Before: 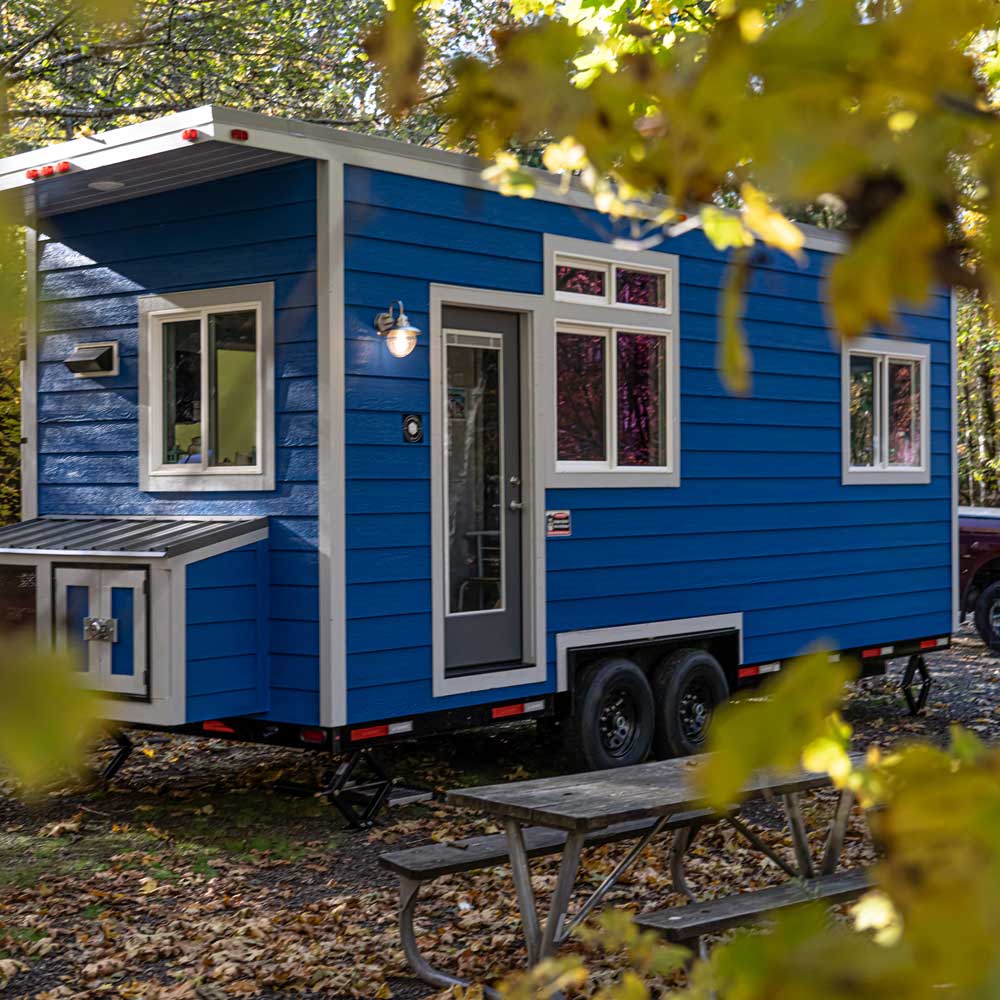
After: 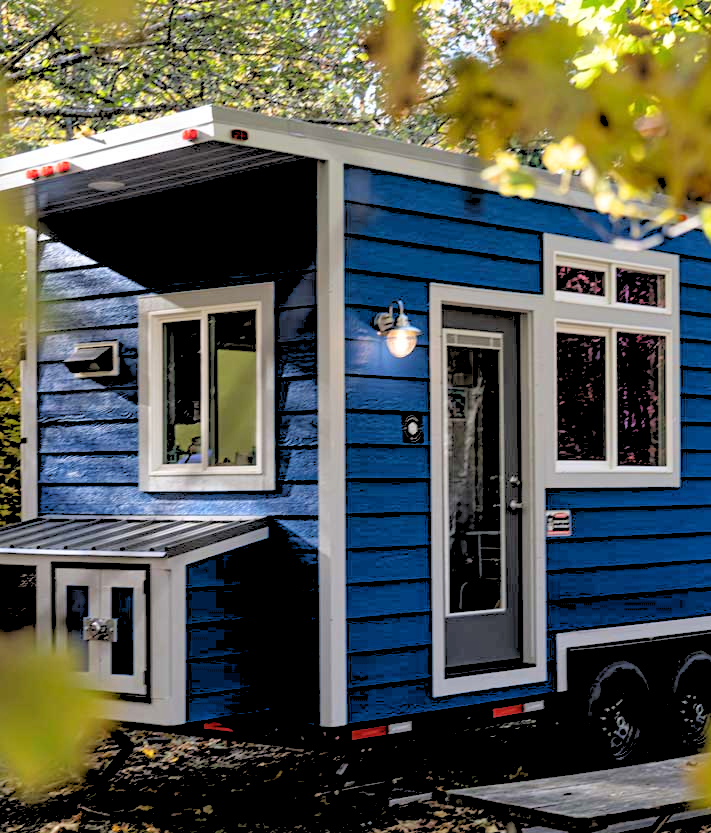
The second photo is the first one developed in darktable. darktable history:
crop: right 28.885%, bottom 16.626%
rgb levels: levels [[0.027, 0.429, 0.996], [0, 0.5, 1], [0, 0.5, 1]]
rotate and perspective: automatic cropping original format, crop left 0, crop top 0
